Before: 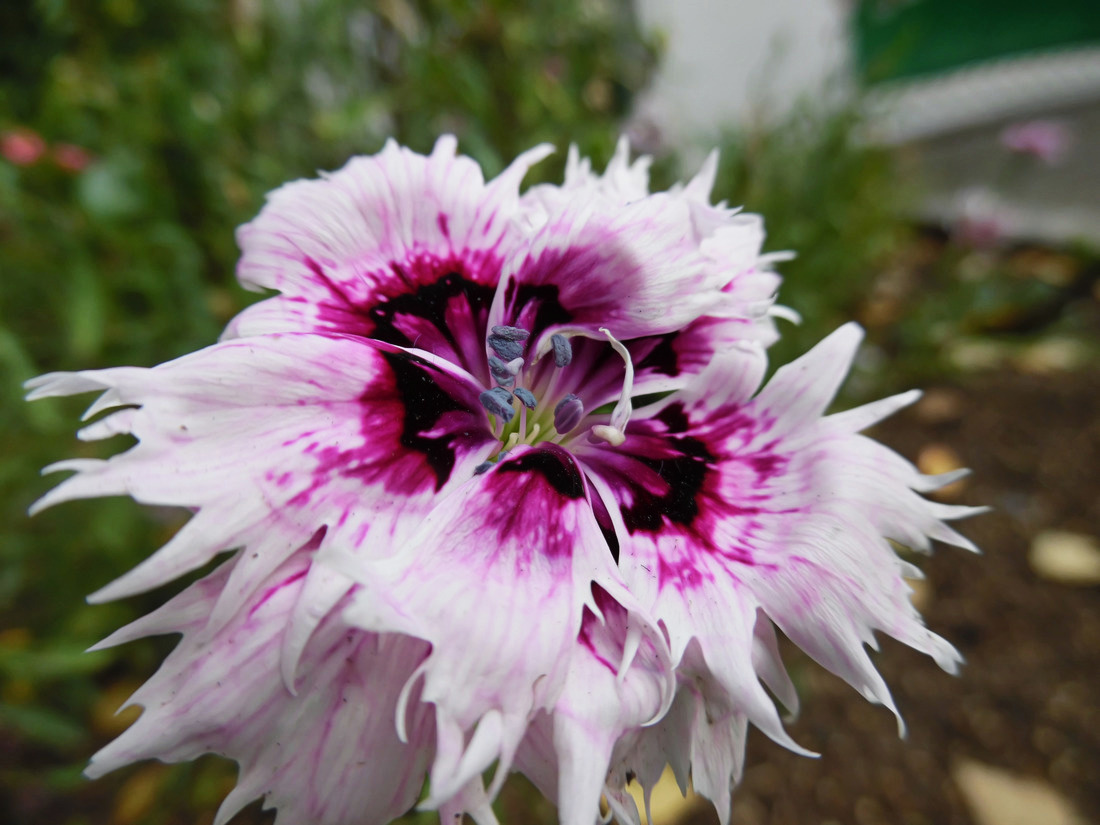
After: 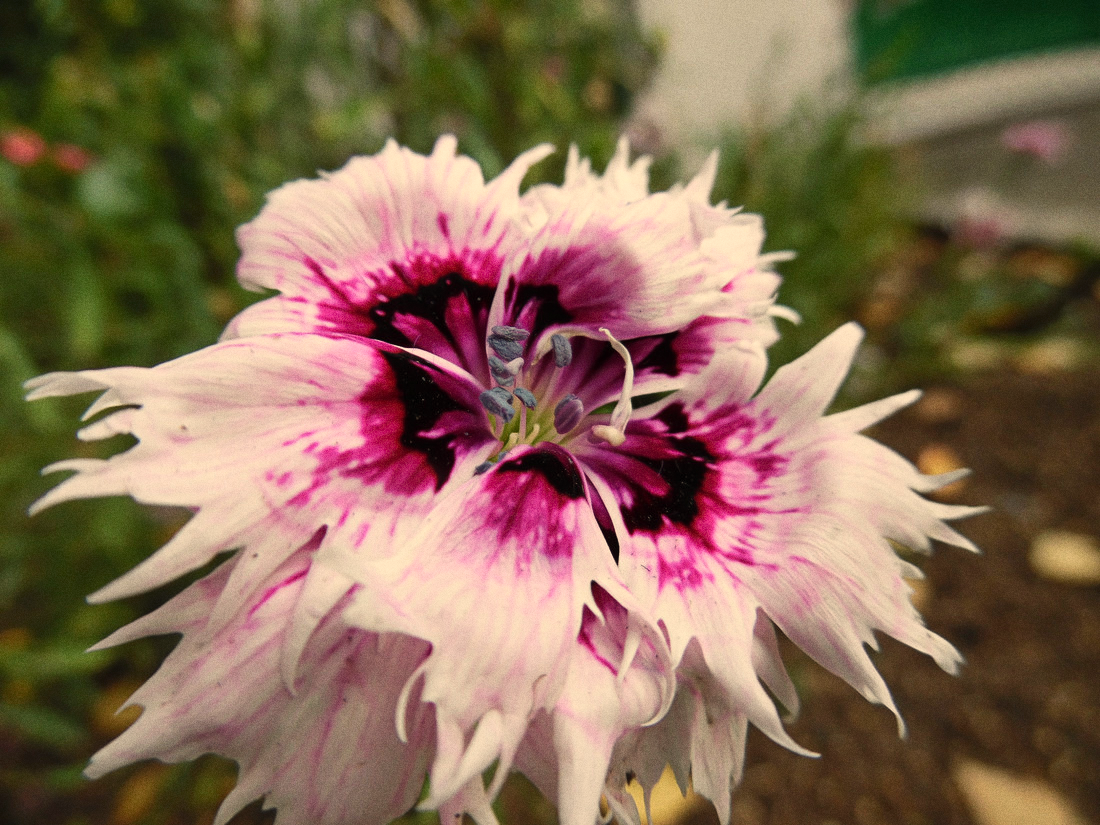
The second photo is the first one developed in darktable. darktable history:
white balance: red 1.123, blue 0.83
grain: on, module defaults
